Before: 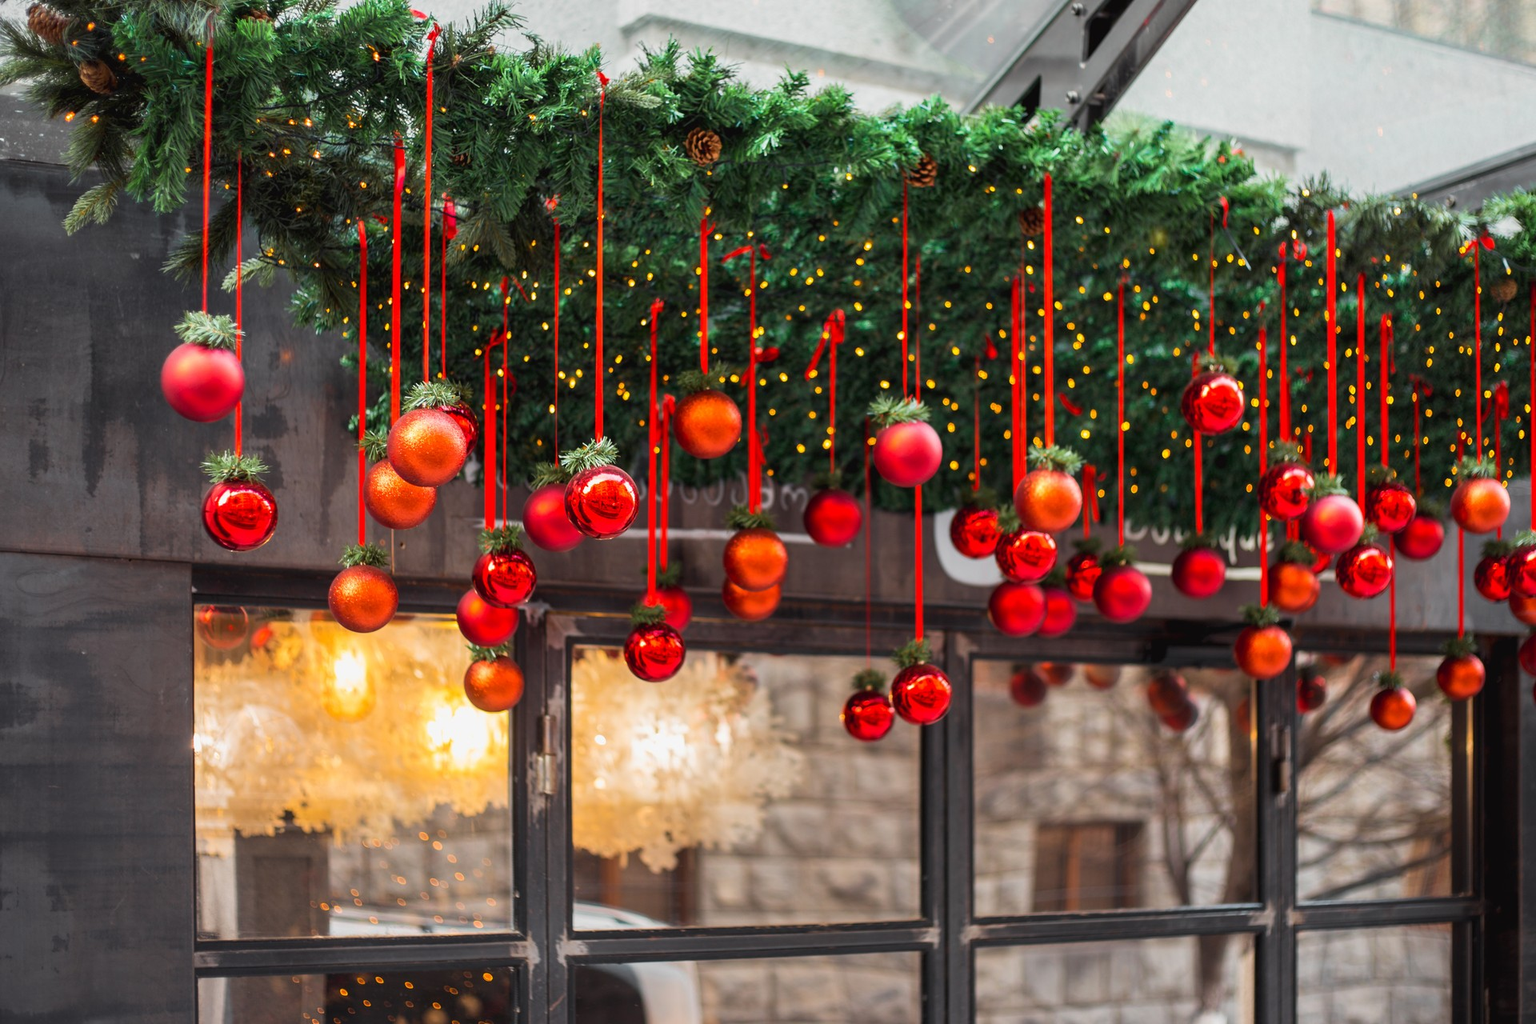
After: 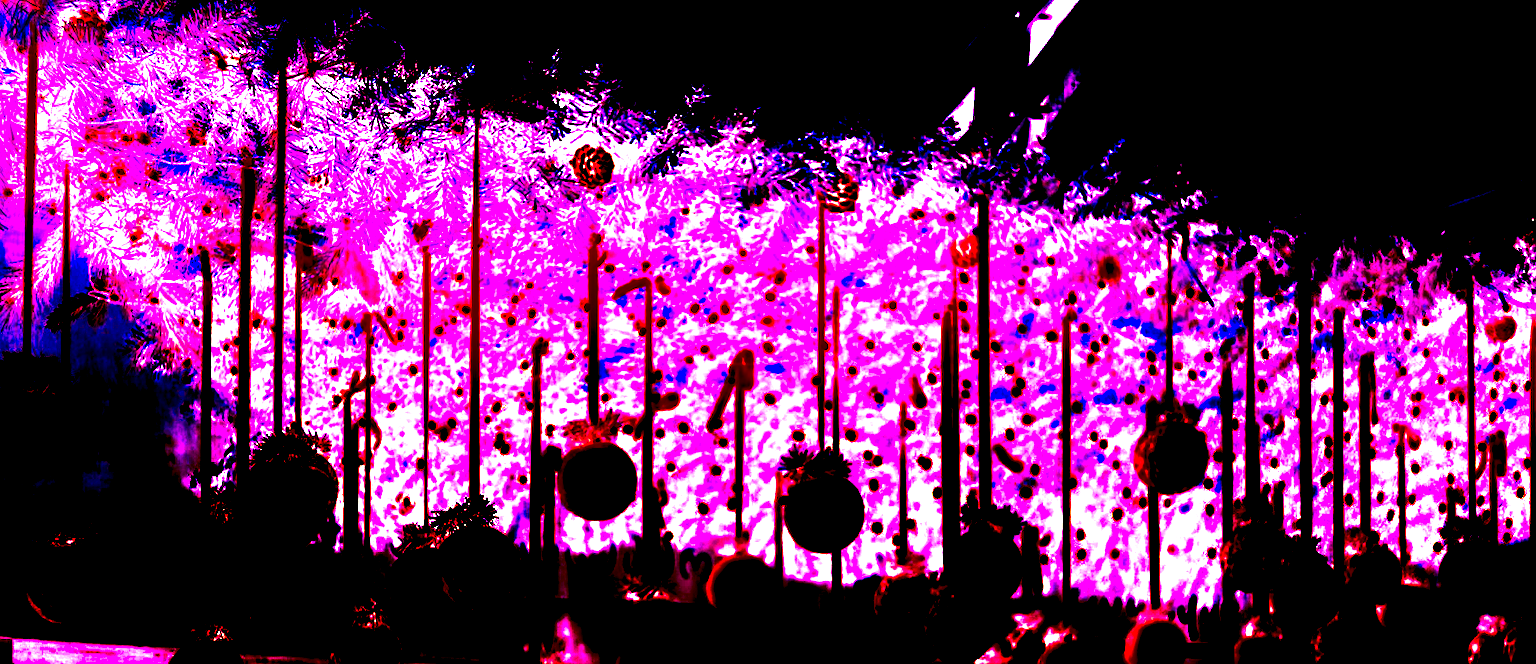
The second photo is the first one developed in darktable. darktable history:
exposure: black level correction 0, exposure 1.975 EV, compensate exposure bias true, compensate highlight preservation false
bloom: on, module defaults
white balance: red 8, blue 8
crop and rotate: left 11.812%, bottom 42.776%
